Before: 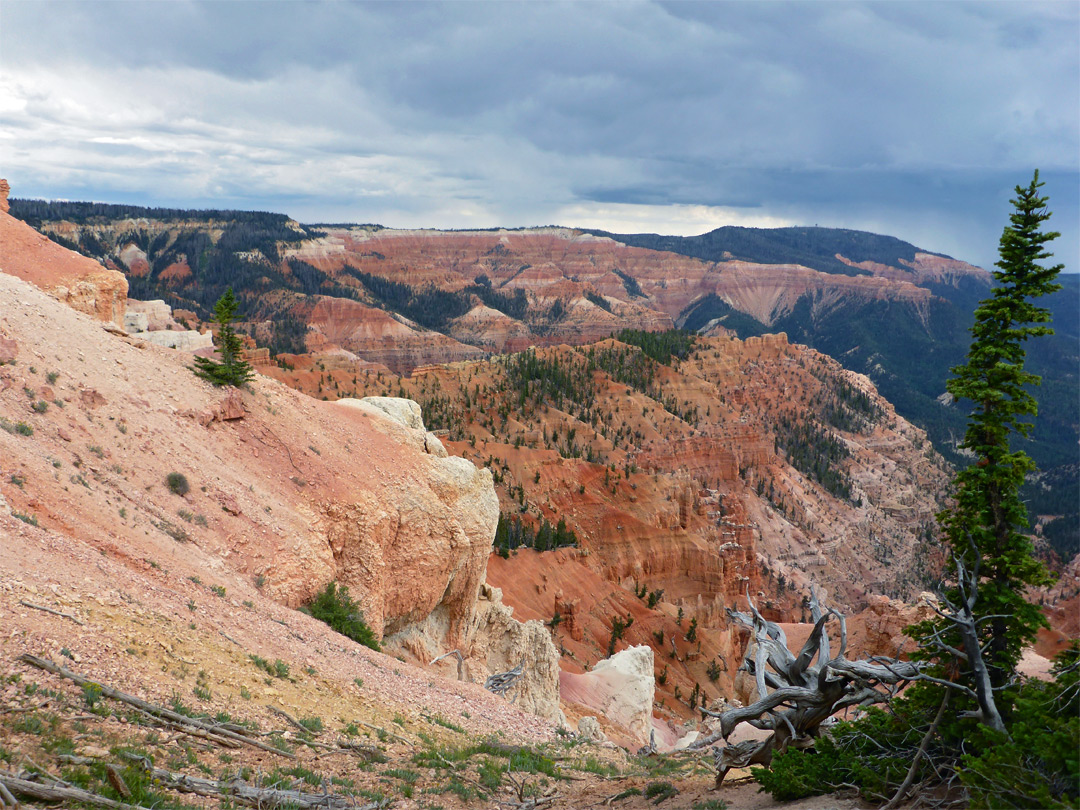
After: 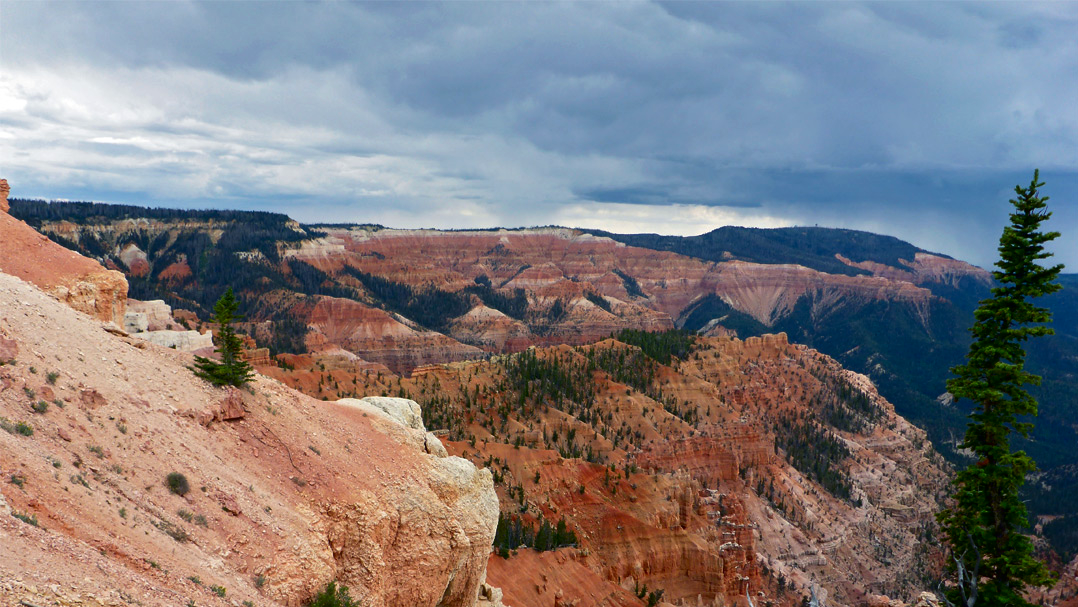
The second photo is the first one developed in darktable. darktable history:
contrast brightness saturation: contrast 0.069, brightness -0.14, saturation 0.116
crop: bottom 24.982%
